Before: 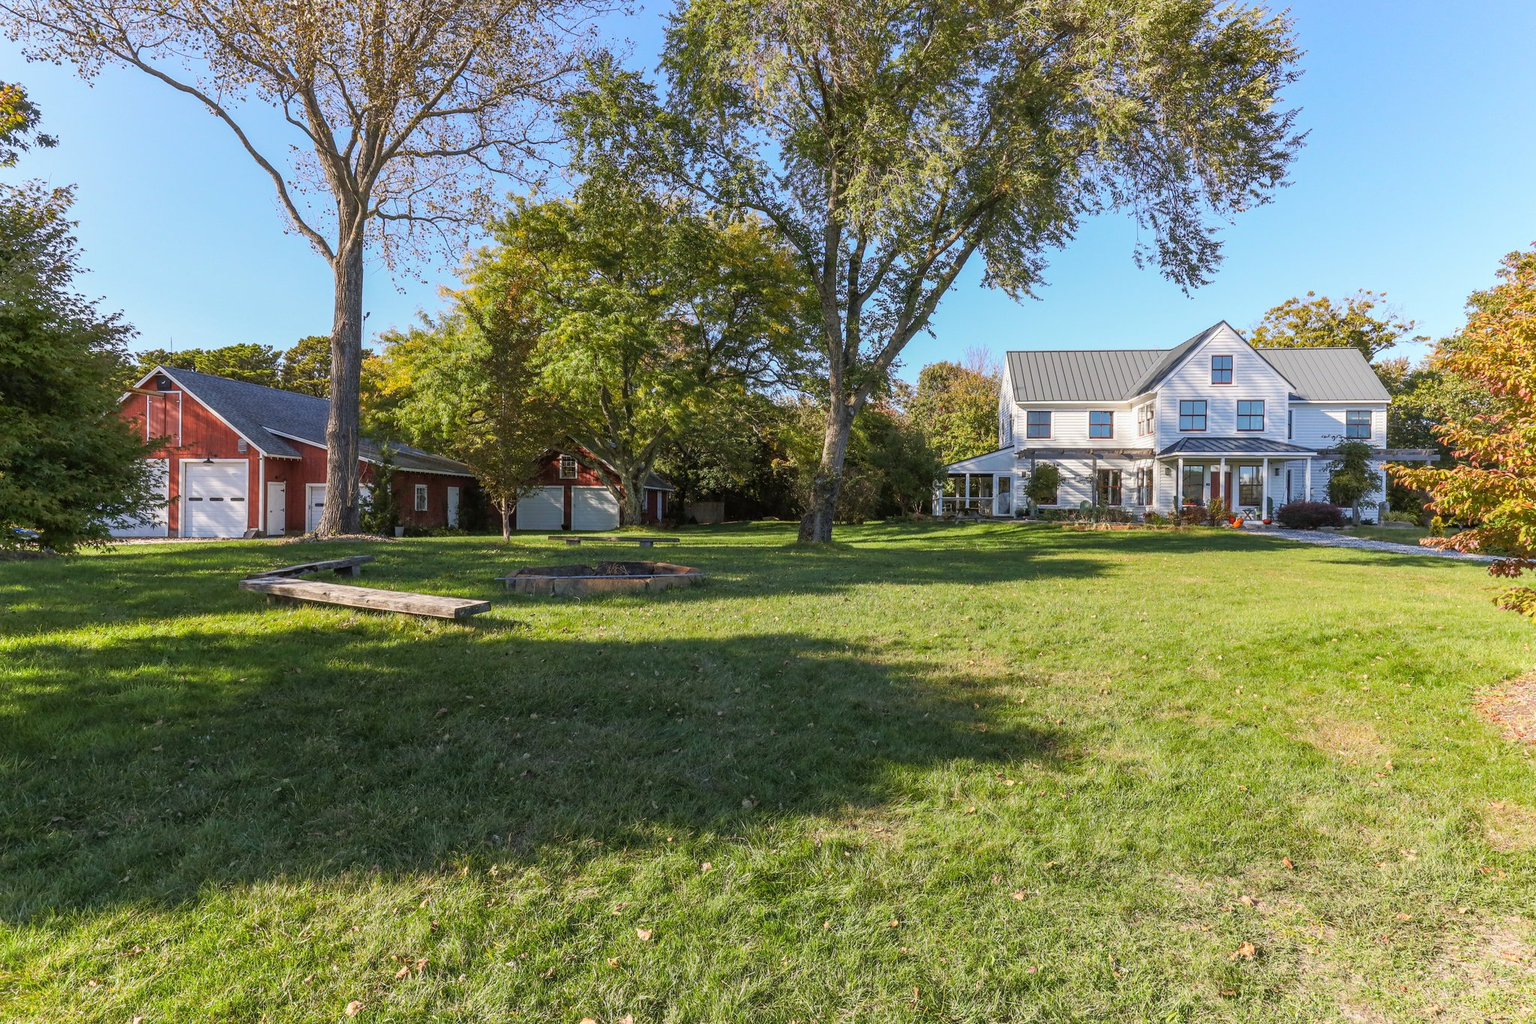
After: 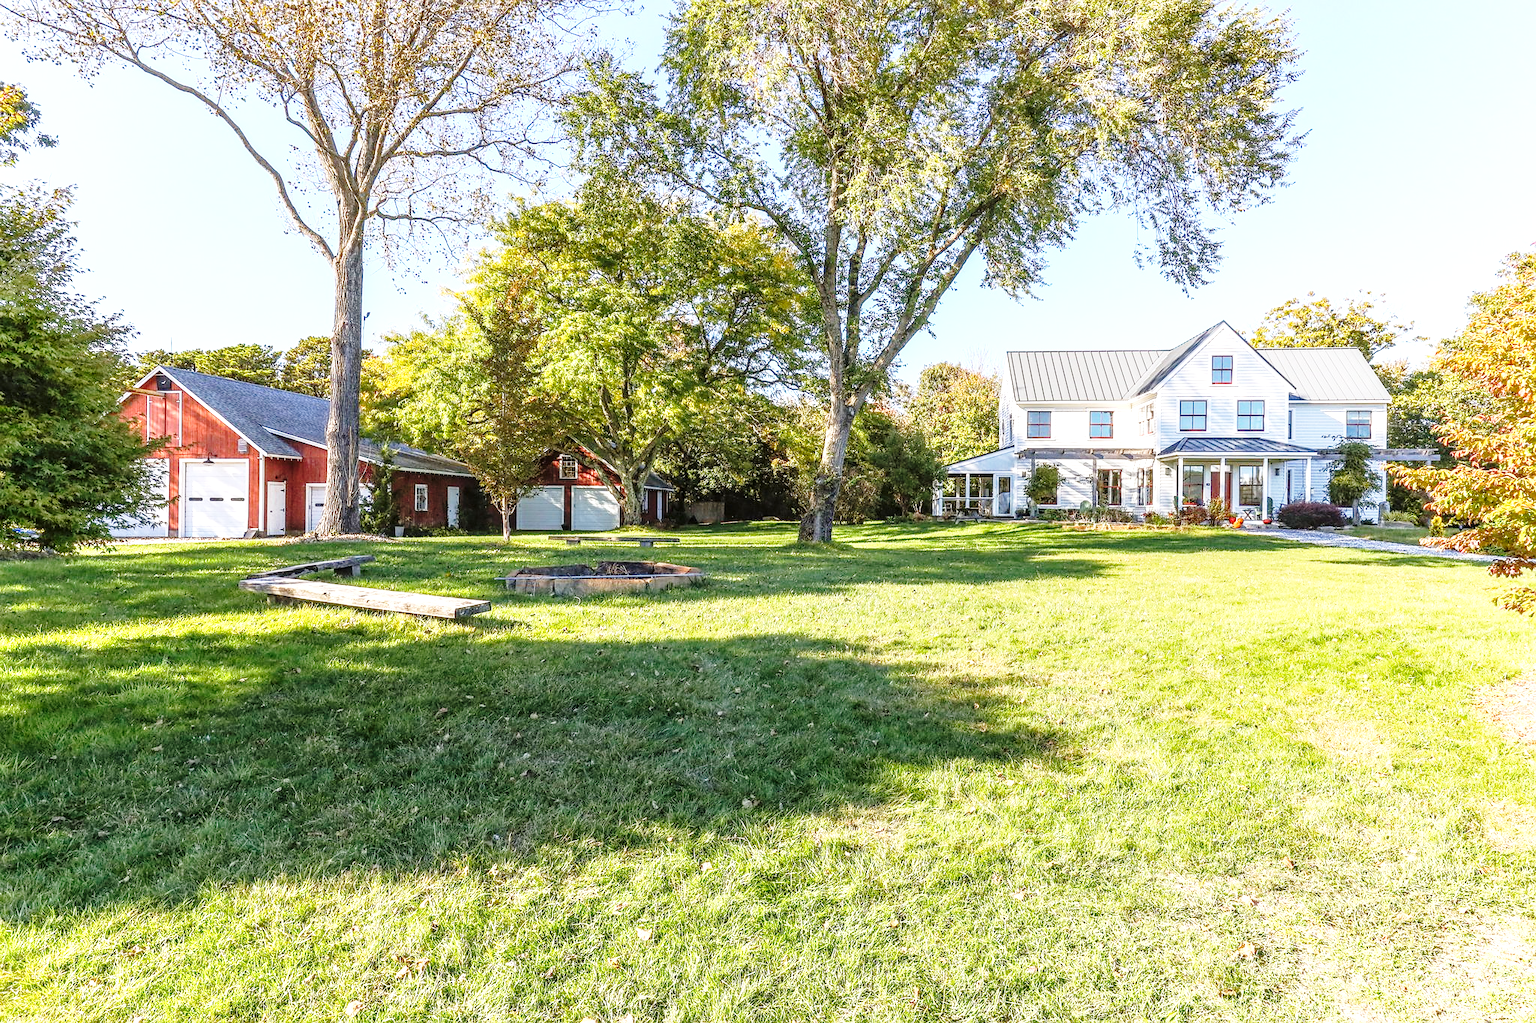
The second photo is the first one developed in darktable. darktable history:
sharpen: radius 1.012, threshold 1.041
local contrast: on, module defaults
base curve: curves: ch0 [(0, 0) (0.028, 0.03) (0.121, 0.232) (0.46, 0.748) (0.859, 0.968) (1, 1)], preserve colors none
exposure: exposure 0.695 EV, compensate exposure bias true, compensate highlight preservation false
